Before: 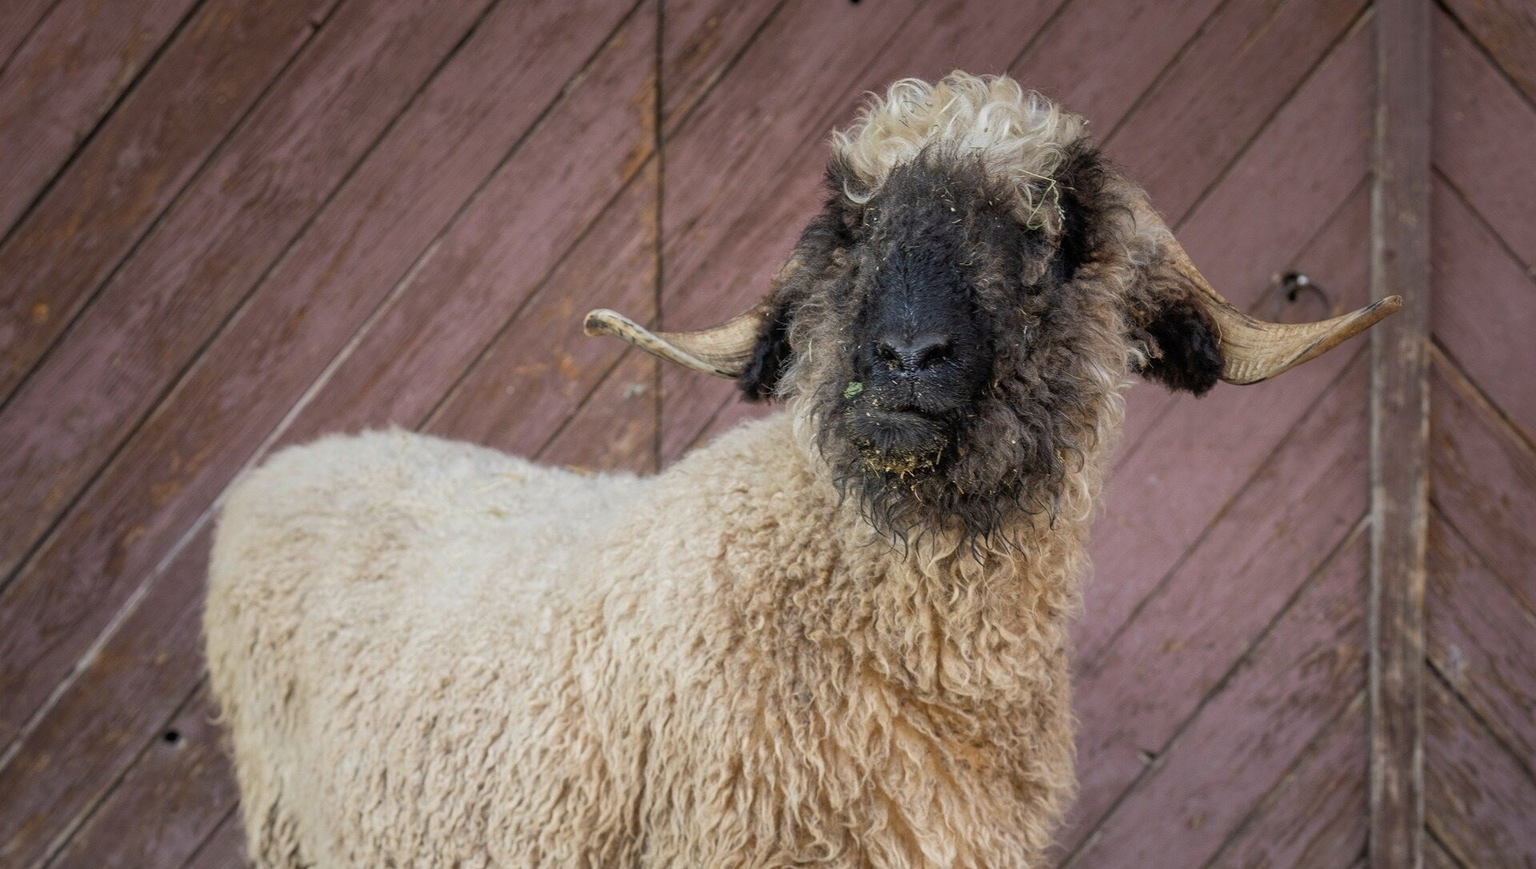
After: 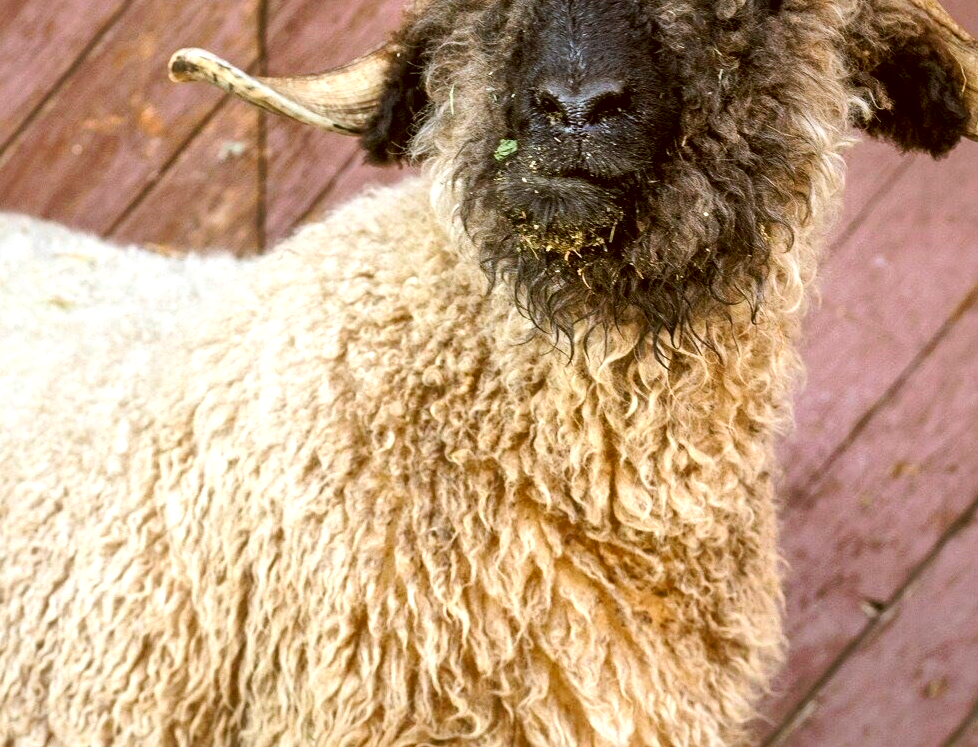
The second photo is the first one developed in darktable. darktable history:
crop and rotate: left 29.237%, top 31.152%, right 19.807%
tone curve: curves: ch0 [(0, 0) (0.003, 0.003) (0.011, 0.011) (0.025, 0.024) (0.044, 0.043) (0.069, 0.067) (0.1, 0.096) (0.136, 0.131) (0.177, 0.171) (0.224, 0.217) (0.277, 0.268) (0.335, 0.324) (0.399, 0.386) (0.468, 0.453) (0.543, 0.547) (0.623, 0.626) (0.709, 0.712) (0.801, 0.802) (0.898, 0.898) (1, 1)], preserve colors none
shadows and highlights: shadows 30.86, highlights 0, soften with gaussian
contrast brightness saturation: contrast 0.09, saturation 0.28
local contrast: mode bilateral grid, contrast 25, coarseness 60, detail 151%, midtone range 0.2
exposure: black level correction 0, exposure 0.7 EV, compensate exposure bias true, compensate highlight preservation false
color correction: highlights a* -0.482, highlights b* 0.161, shadows a* 4.66, shadows b* 20.72
